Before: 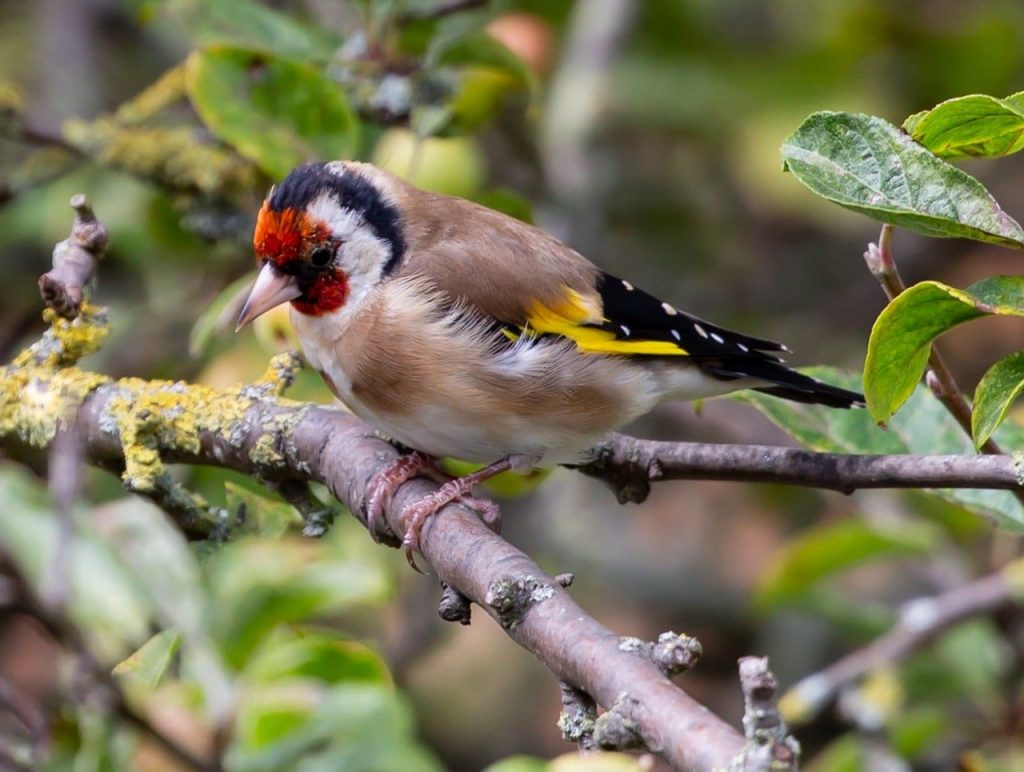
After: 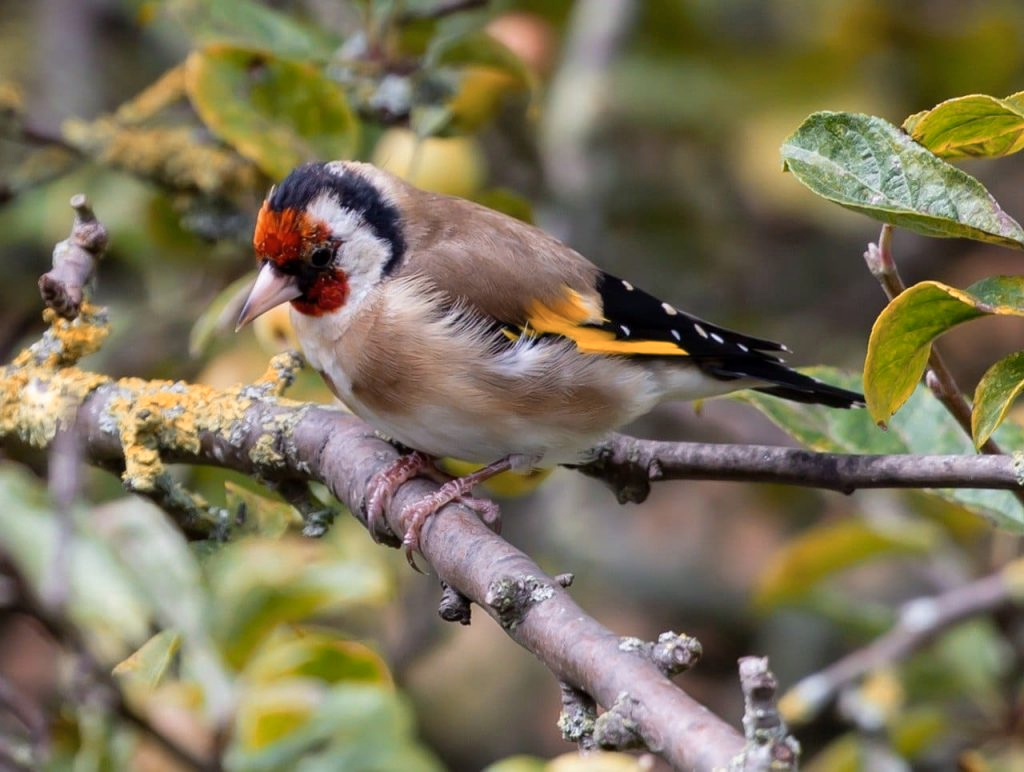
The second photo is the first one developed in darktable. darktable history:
color zones: curves: ch2 [(0, 0.5) (0.143, 0.5) (0.286, 0.416) (0.429, 0.5) (0.571, 0.5) (0.714, 0.5) (0.857, 0.5) (1, 0.5)]
contrast brightness saturation: saturation -0.068
